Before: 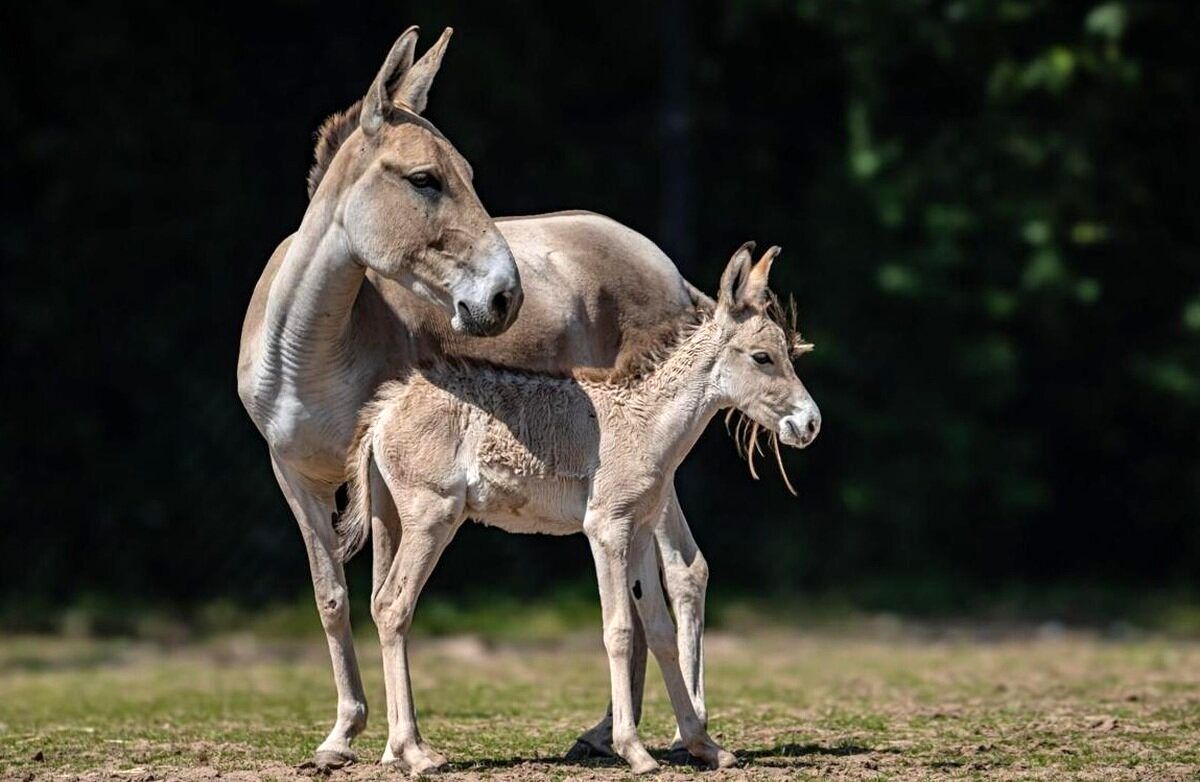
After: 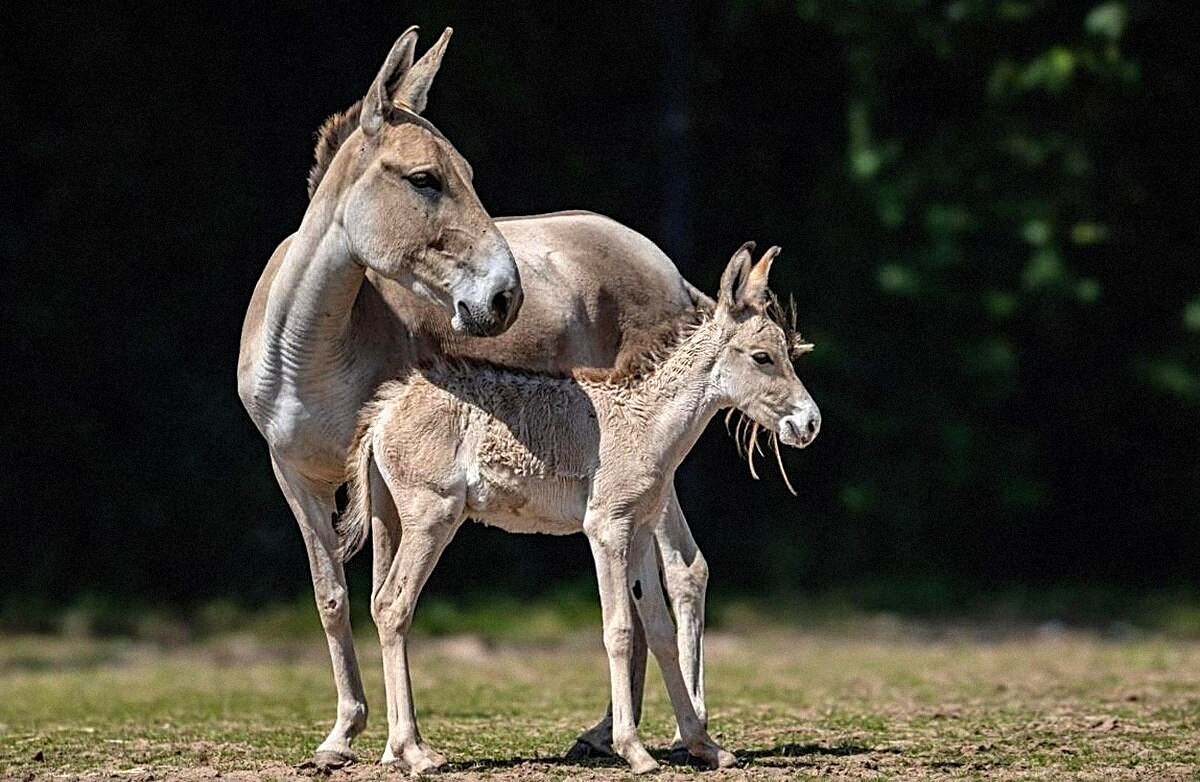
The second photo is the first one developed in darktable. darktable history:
sharpen: on, module defaults
grain: mid-tones bias 0%
